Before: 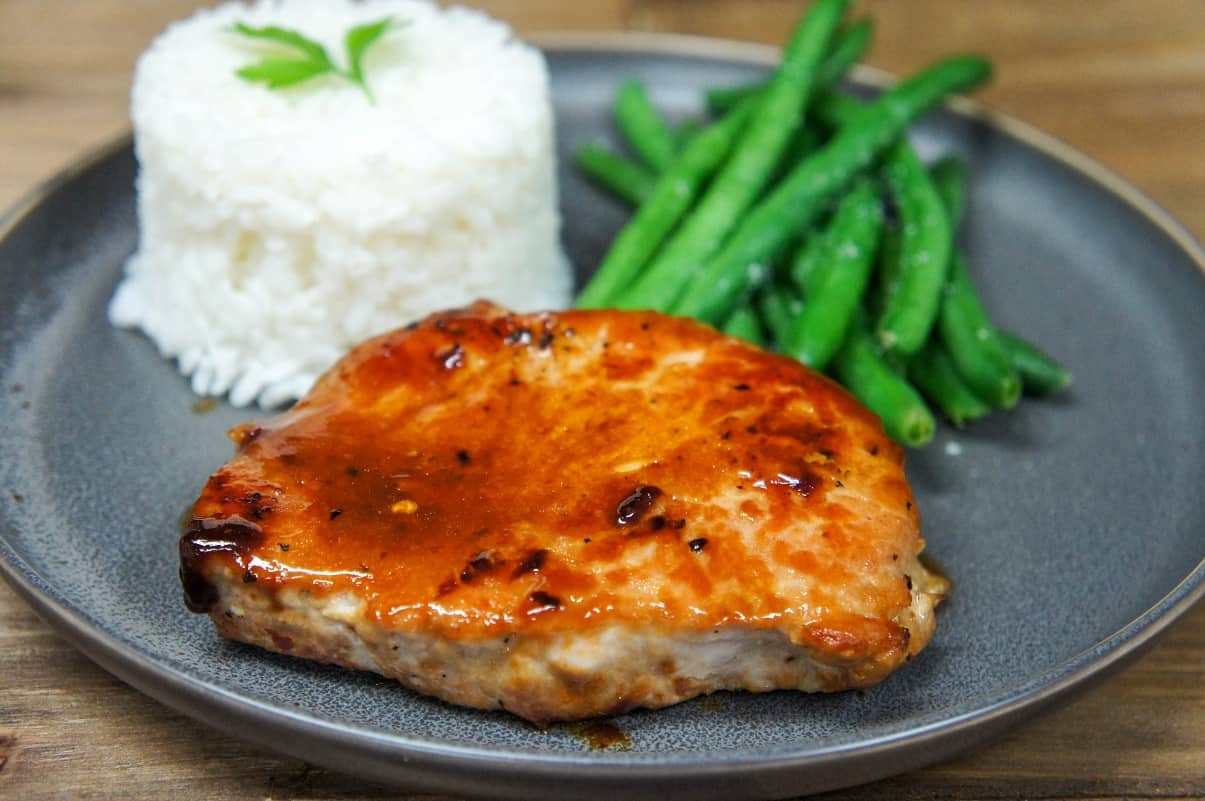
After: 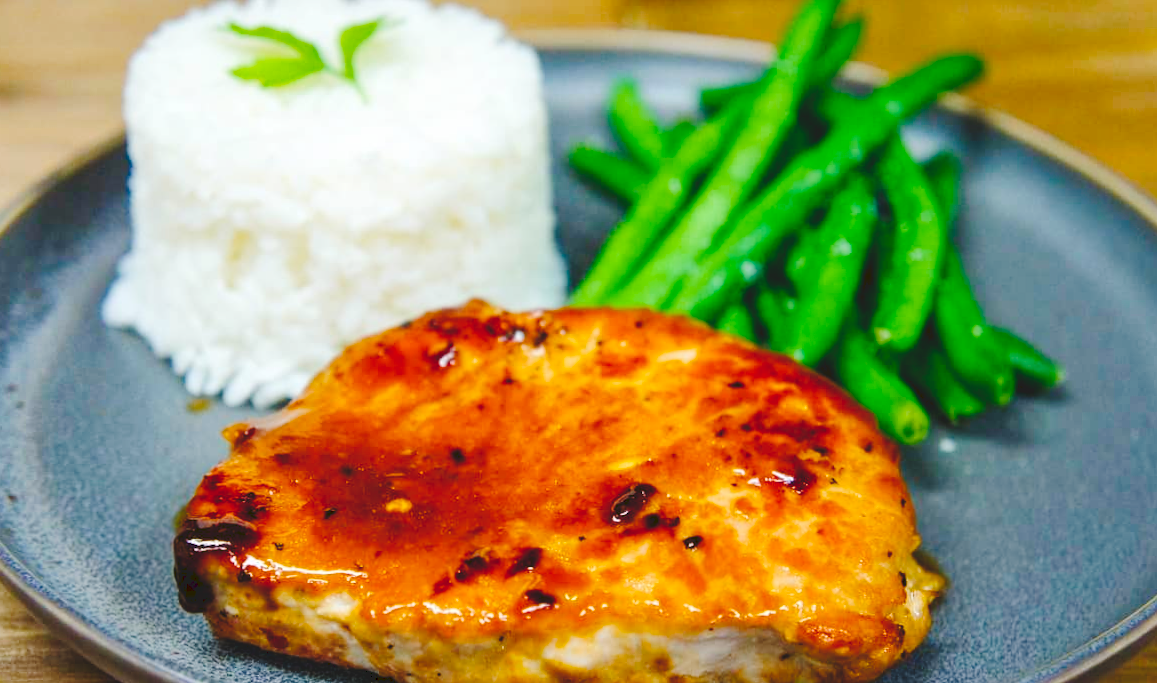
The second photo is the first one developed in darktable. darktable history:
color balance rgb: perceptual saturation grading › global saturation 20%, perceptual saturation grading › highlights -25%, perceptual saturation grading › shadows 25%, global vibrance 50%
crop and rotate: angle 0.2°, left 0.275%, right 3.127%, bottom 14.18%
tone curve: curves: ch0 [(0, 0) (0.003, 0.112) (0.011, 0.115) (0.025, 0.111) (0.044, 0.114) (0.069, 0.126) (0.1, 0.144) (0.136, 0.164) (0.177, 0.196) (0.224, 0.249) (0.277, 0.316) (0.335, 0.401) (0.399, 0.487) (0.468, 0.571) (0.543, 0.647) (0.623, 0.728) (0.709, 0.795) (0.801, 0.866) (0.898, 0.933) (1, 1)], preserve colors none
